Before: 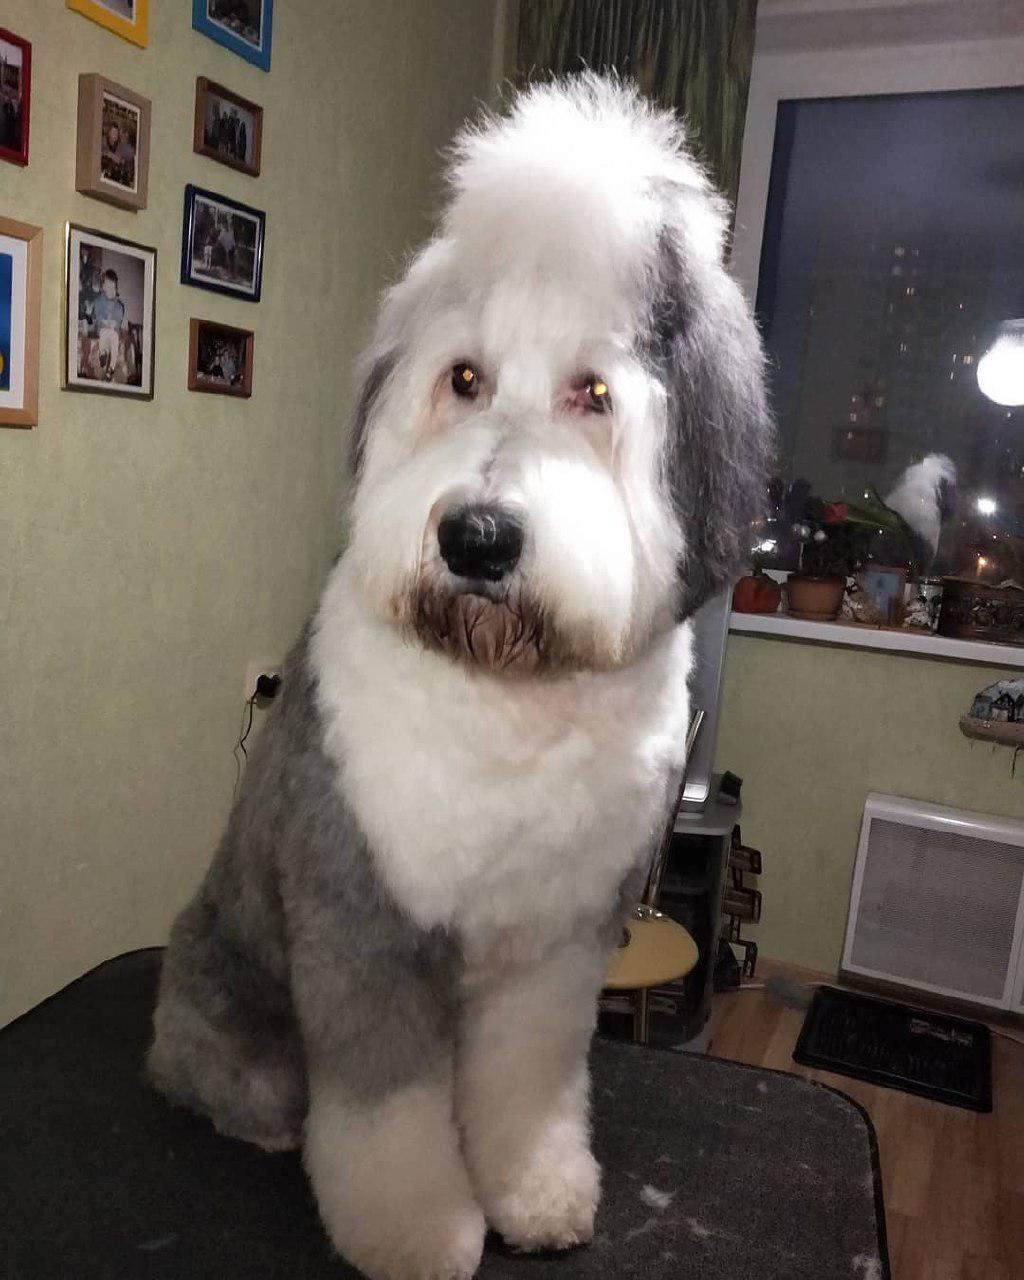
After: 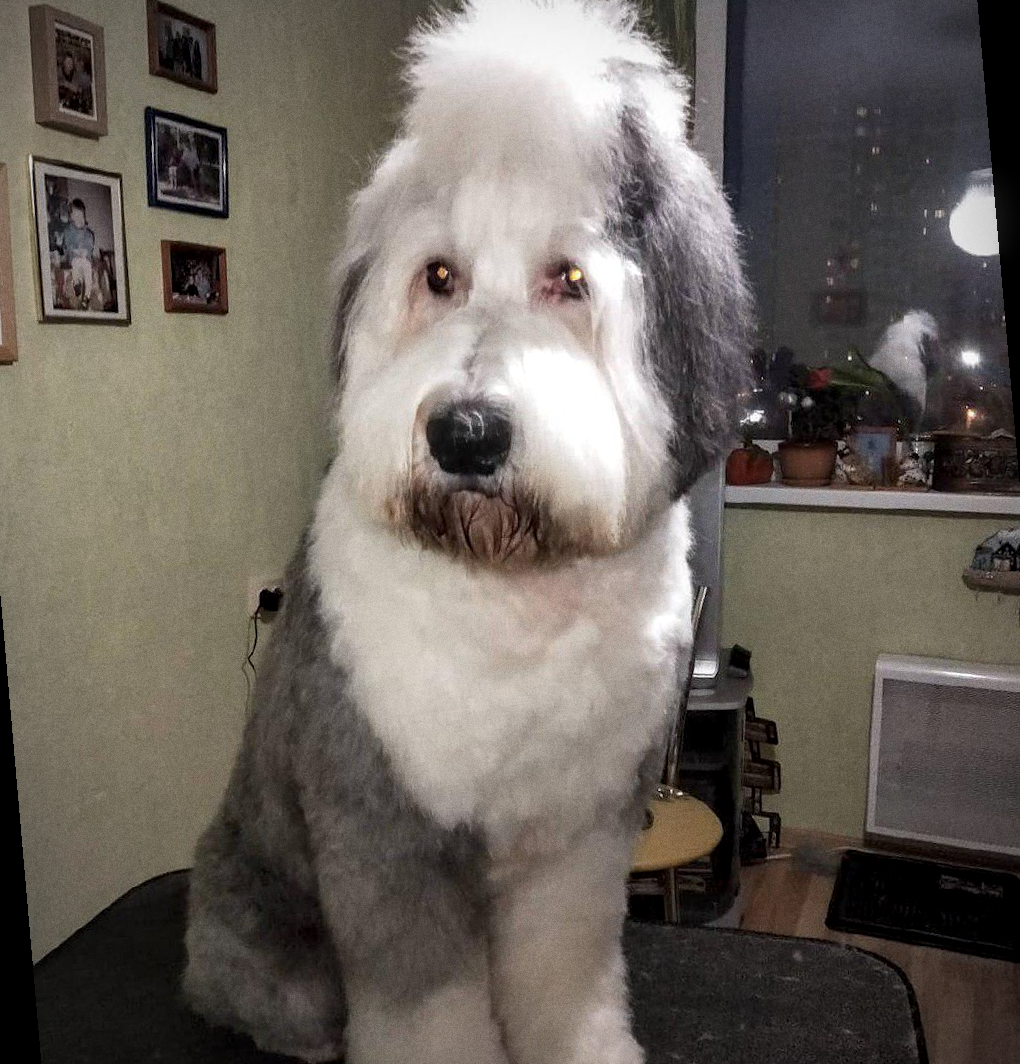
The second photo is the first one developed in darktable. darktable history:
rotate and perspective: rotation -5°, crop left 0.05, crop right 0.952, crop top 0.11, crop bottom 0.89
grain: on, module defaults
local contrast: on, module defaults
vignetting: fall-off radius 60.92%
